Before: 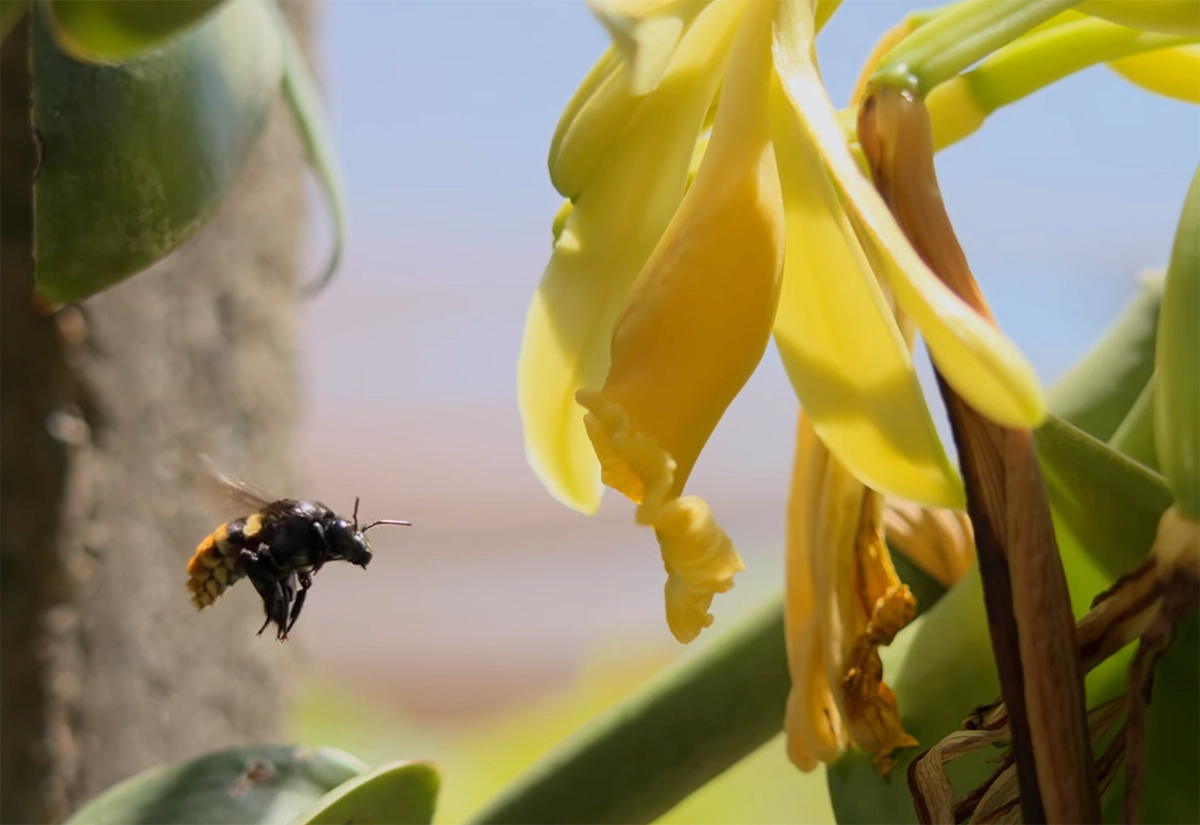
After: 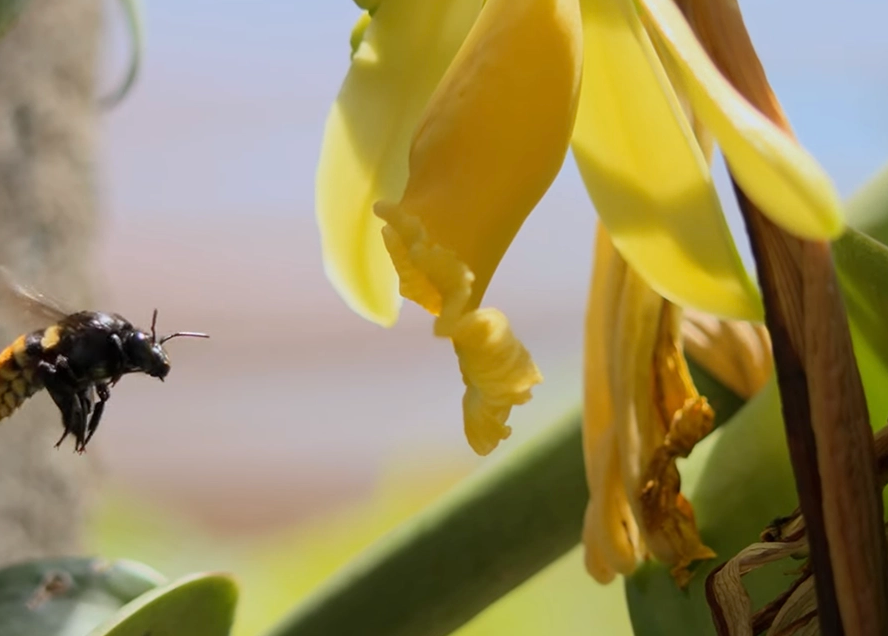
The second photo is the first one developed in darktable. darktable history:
white balance: red 0.982, blue 1.018
crop: left 16.871%, top 22.857%, right 9.116%
